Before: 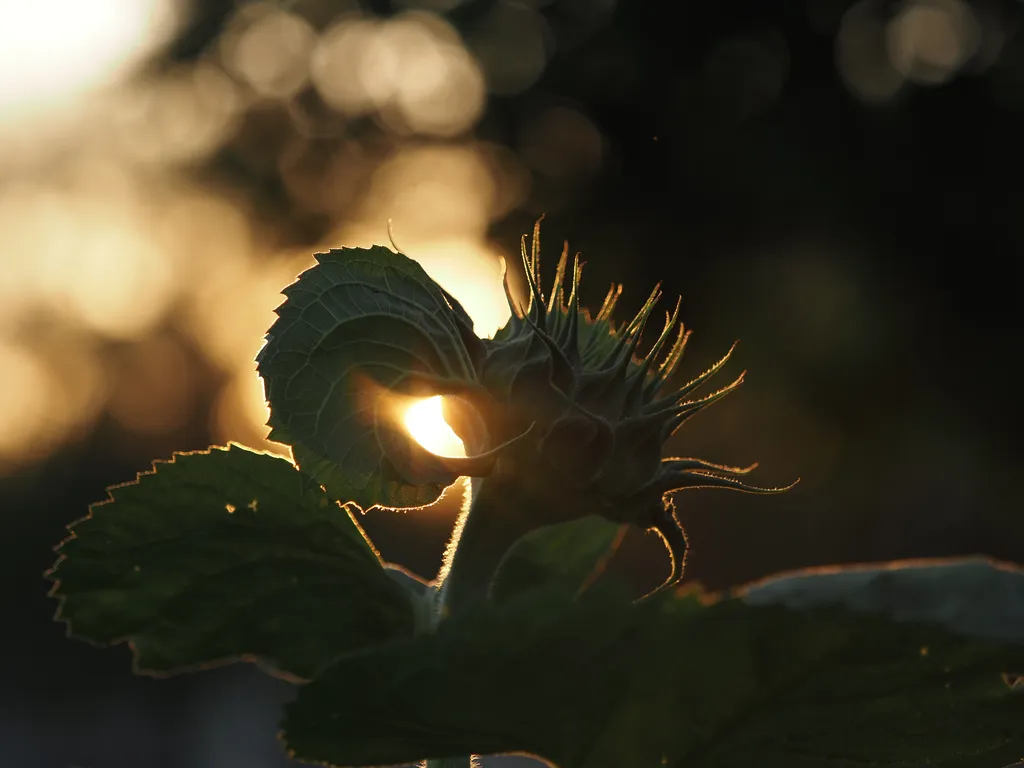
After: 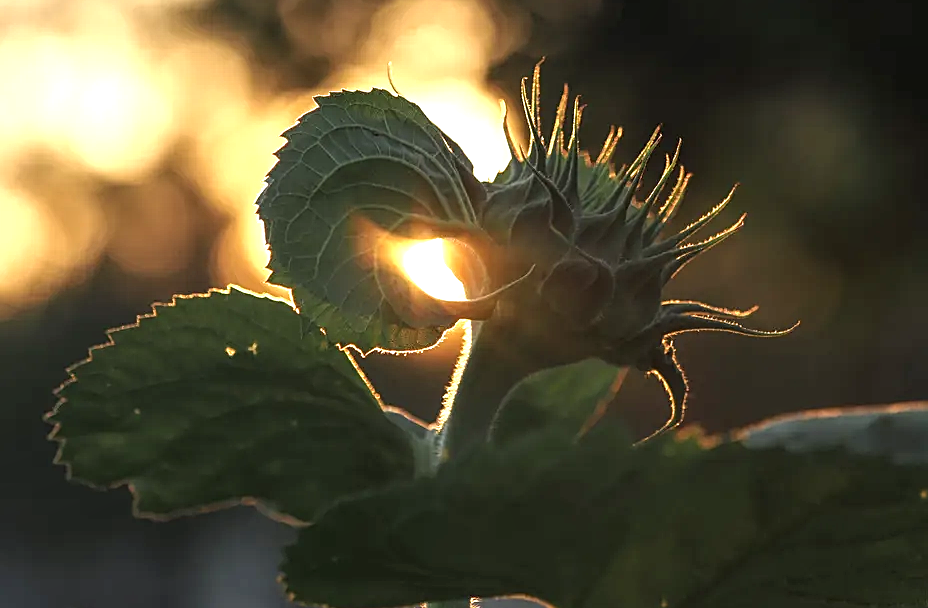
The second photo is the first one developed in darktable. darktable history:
crop: top 20.468%, right 9.33%, bottom 0.35%
local contrast: detail 130%
sharpen: on, module defaults
exposure: black level correction 0, exposure 1.001 EV, compensate highlight preservation false
